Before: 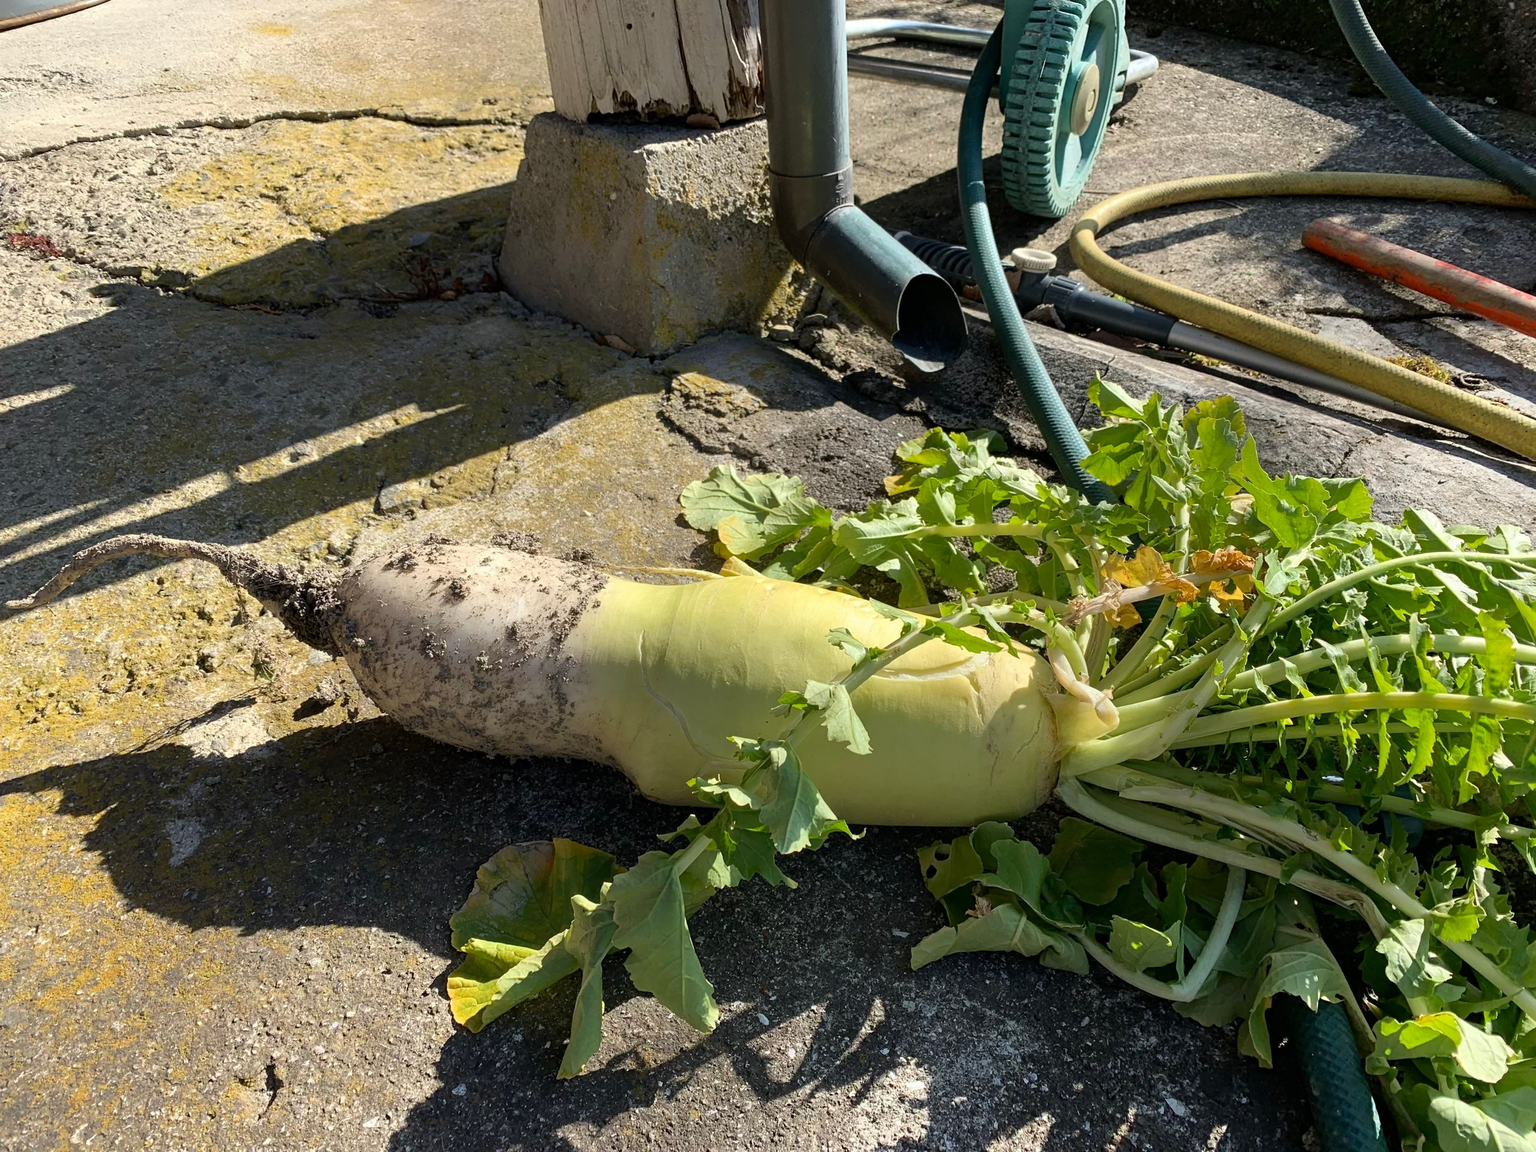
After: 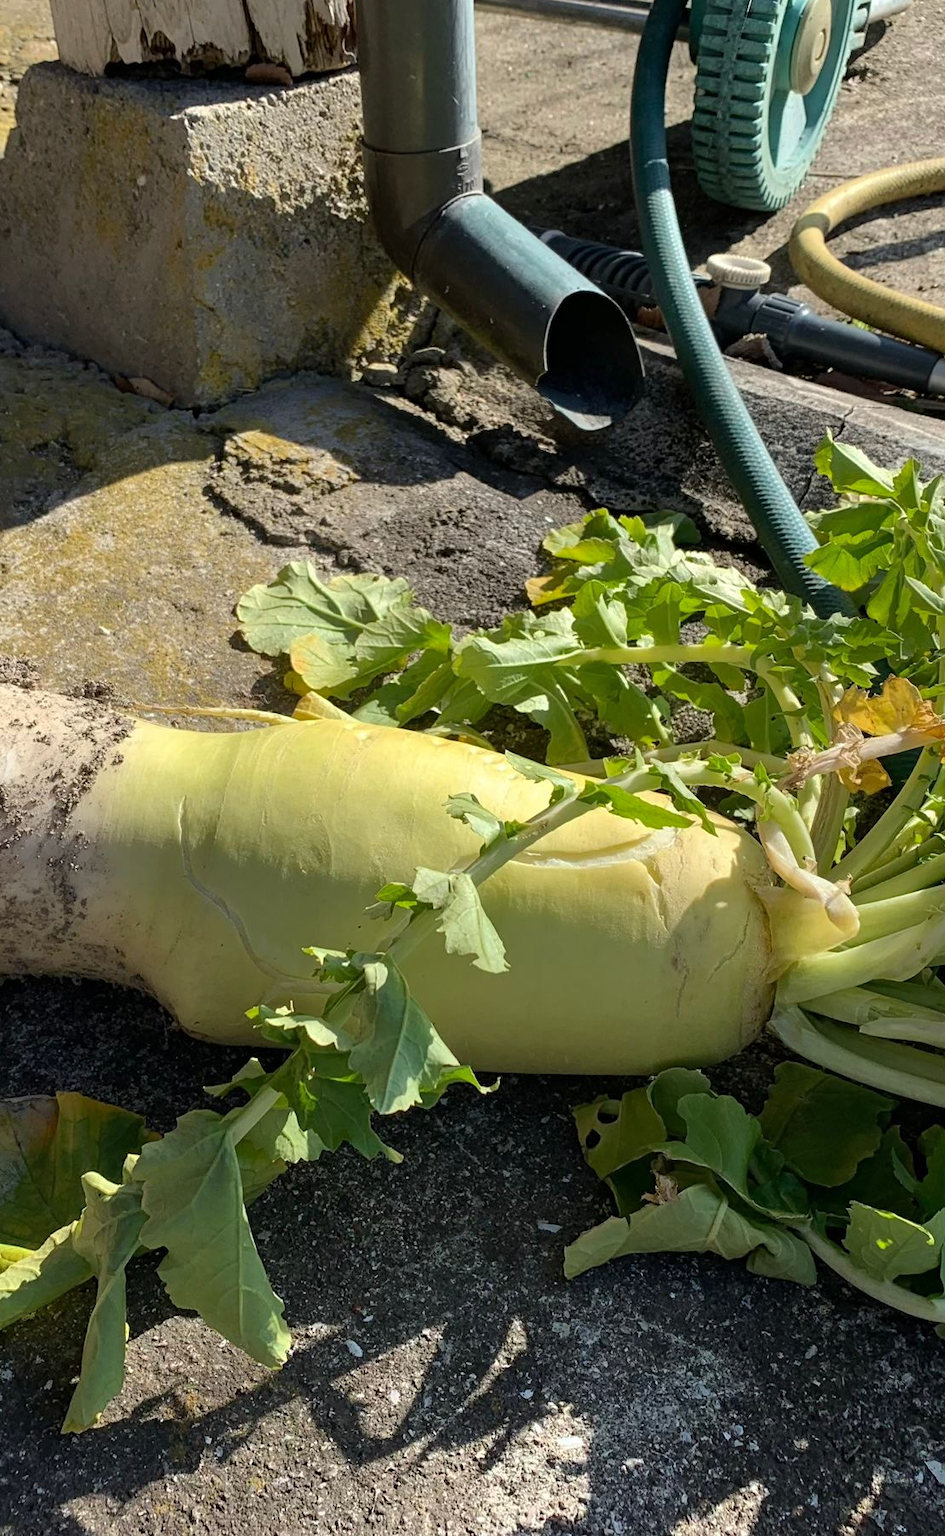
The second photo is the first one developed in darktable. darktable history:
shadows and highlights: shadows 10, white point adjustment 1, highlights -40
crop: left 33.452%, top 6.025%, right 23.155%
